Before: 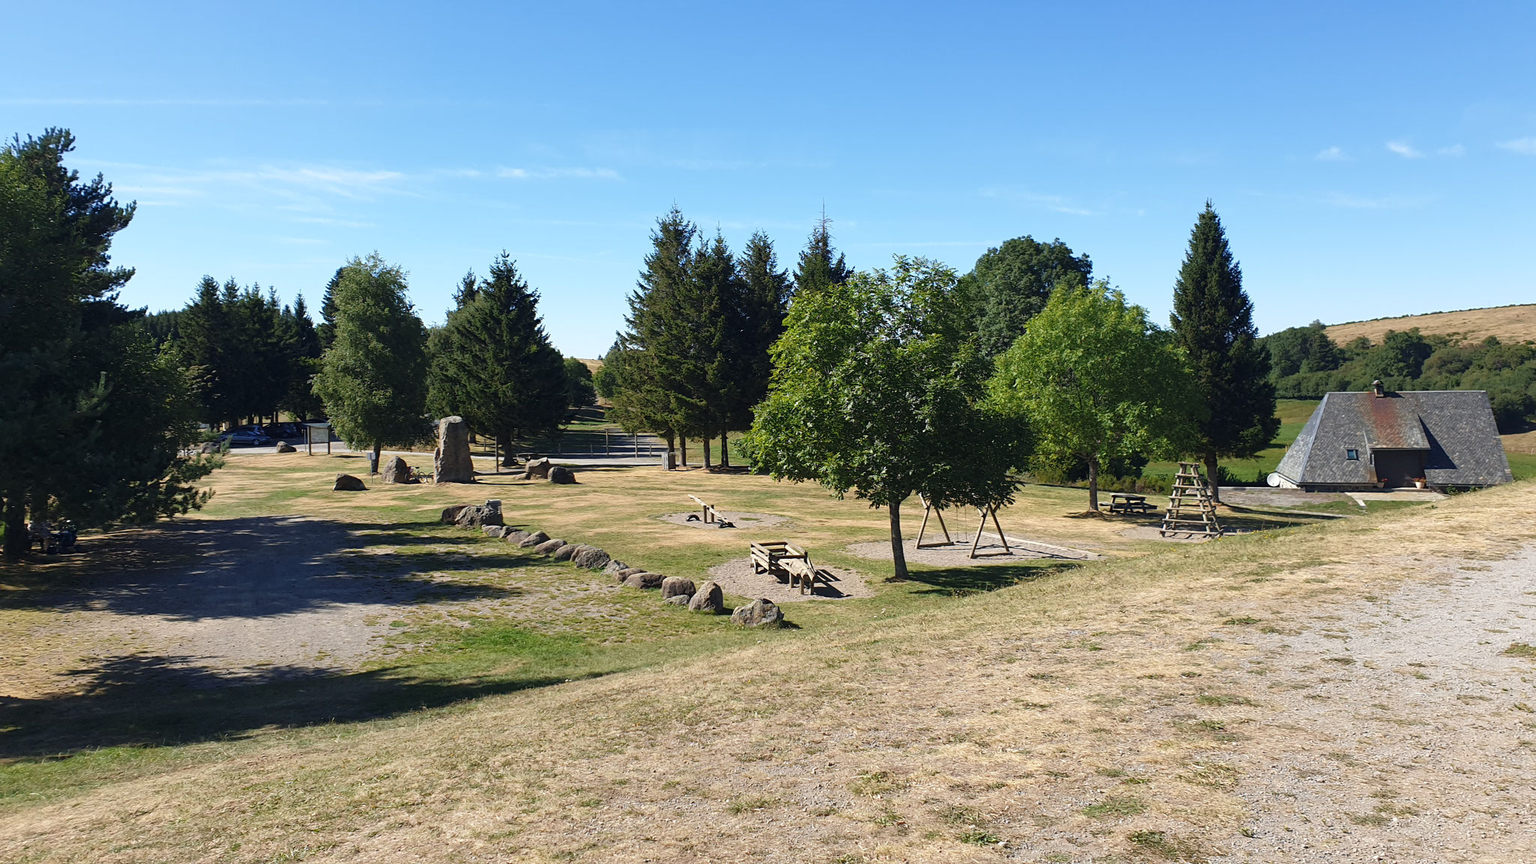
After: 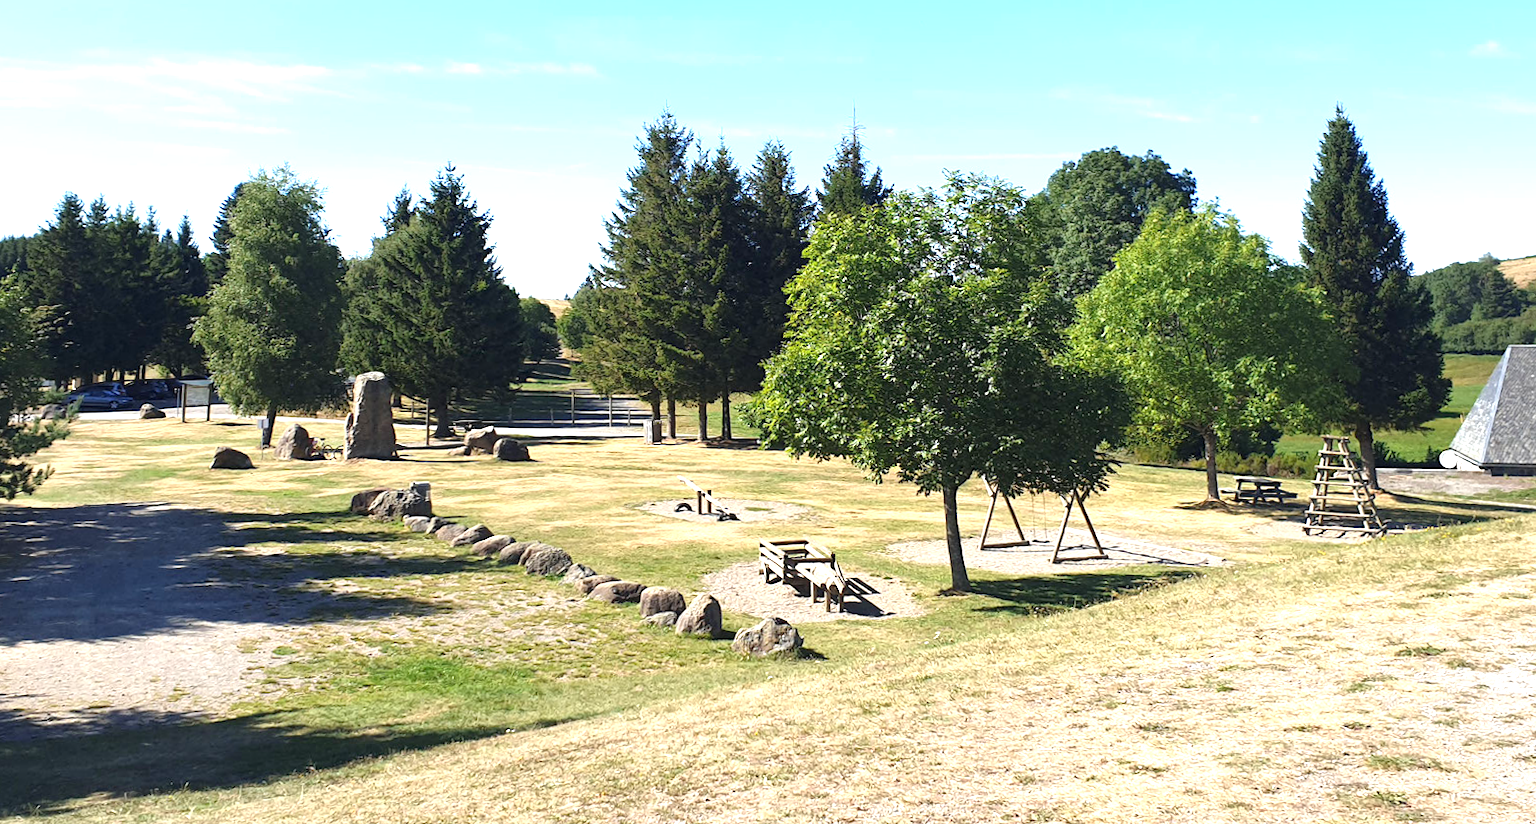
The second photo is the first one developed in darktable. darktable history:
color balance: mode lift, gamma, gain (sRGB)
rotate and perspective: rotation 0.215°, lens shift (vertical) -0.139, crop left 0.069, crop right 0.939, crop top 0.002, crop bottom 0.996
crop: left 7.856%, top 11.836%, right 10.12%, bottom 15.387%
exposure: exposure 1 EV, compensate highlight preservation false
